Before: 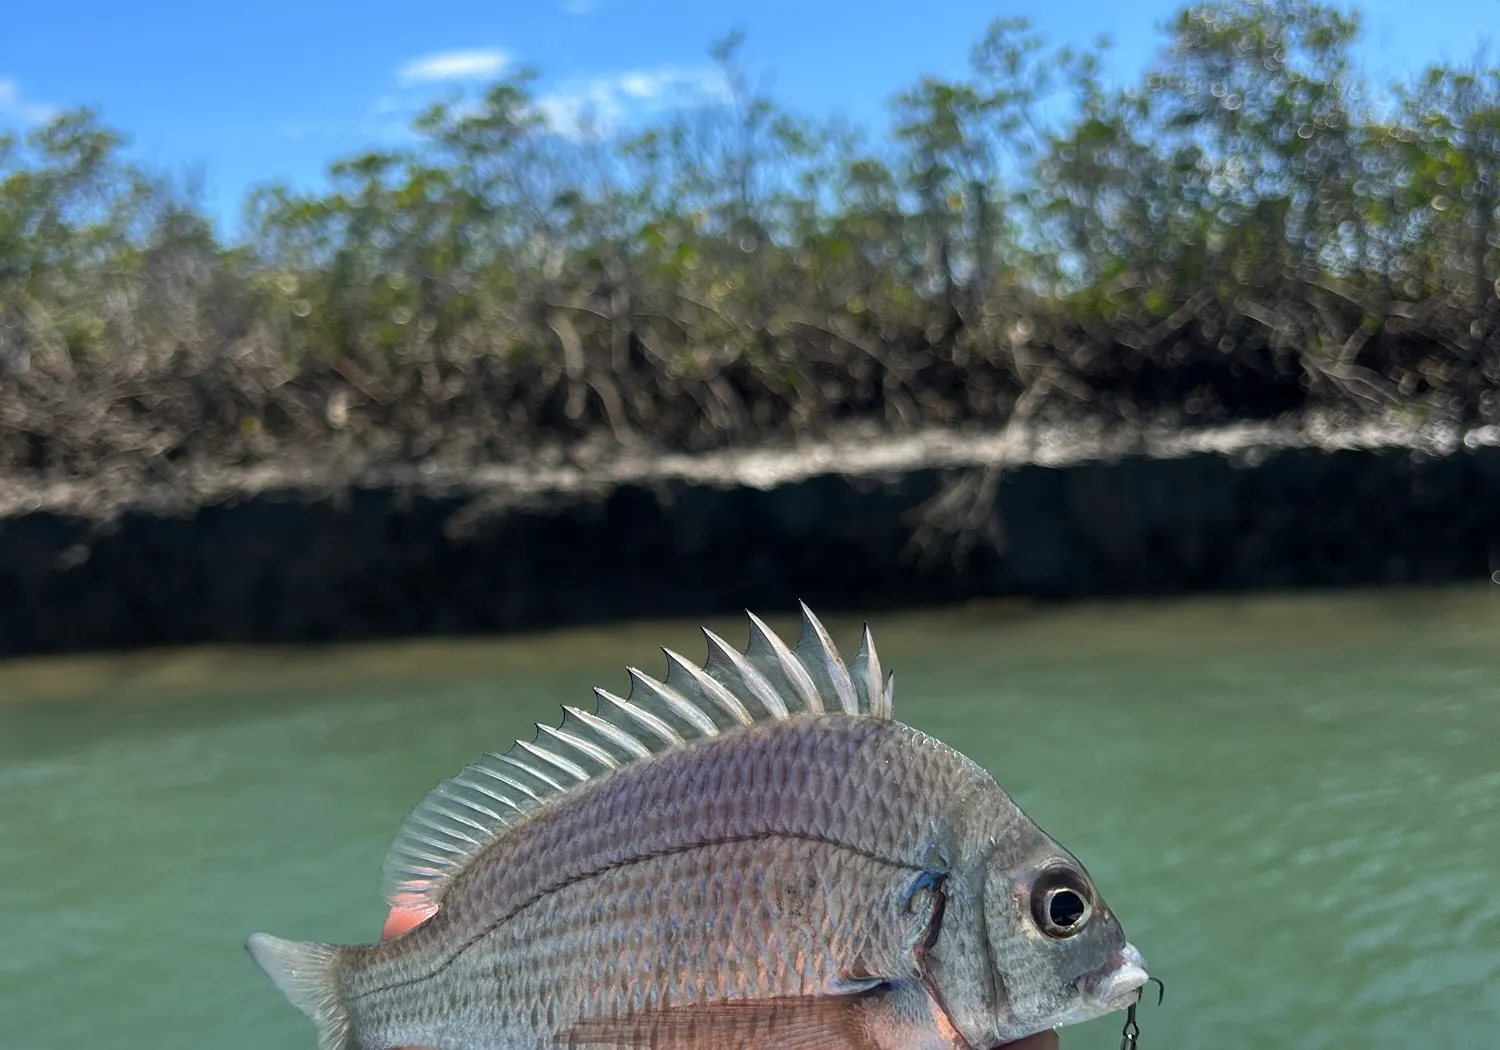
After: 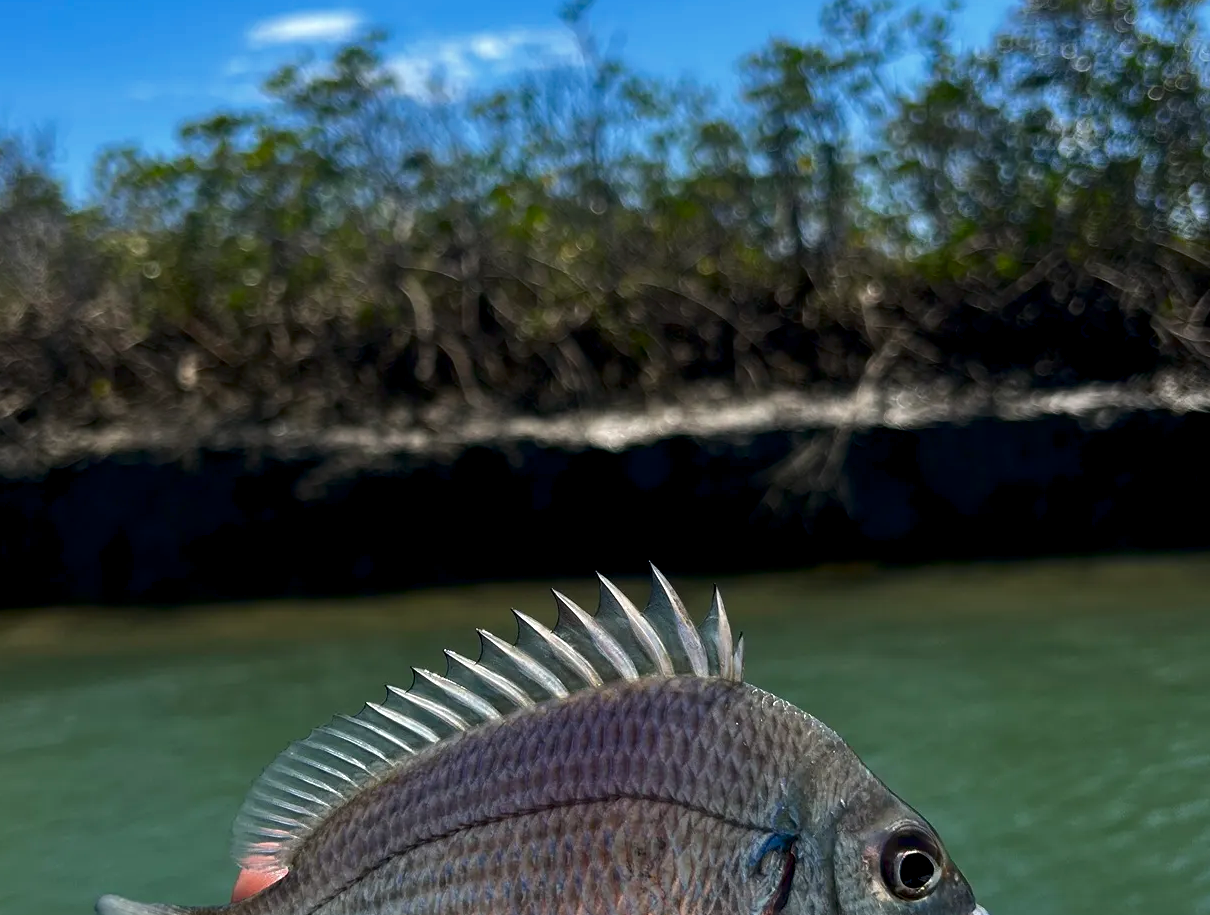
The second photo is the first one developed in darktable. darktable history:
contrast brightness saturation: brightness -0.204, saturation 0.082
contrast equalizer: octaves 7, y [[0.531, 0.548, 0.559, 0.557, 0.544, 0.527], [0.5 ×6], [0.5 ×6], [0 ×6], [0 ×6]], mix 0.295
crop: left 10.004%, top 3.635%, right 9.289%, bottom 9.191%
color balance rgb: global offset › luminance -0.506%, perceptual saturation grading › global saturation 0.669%
